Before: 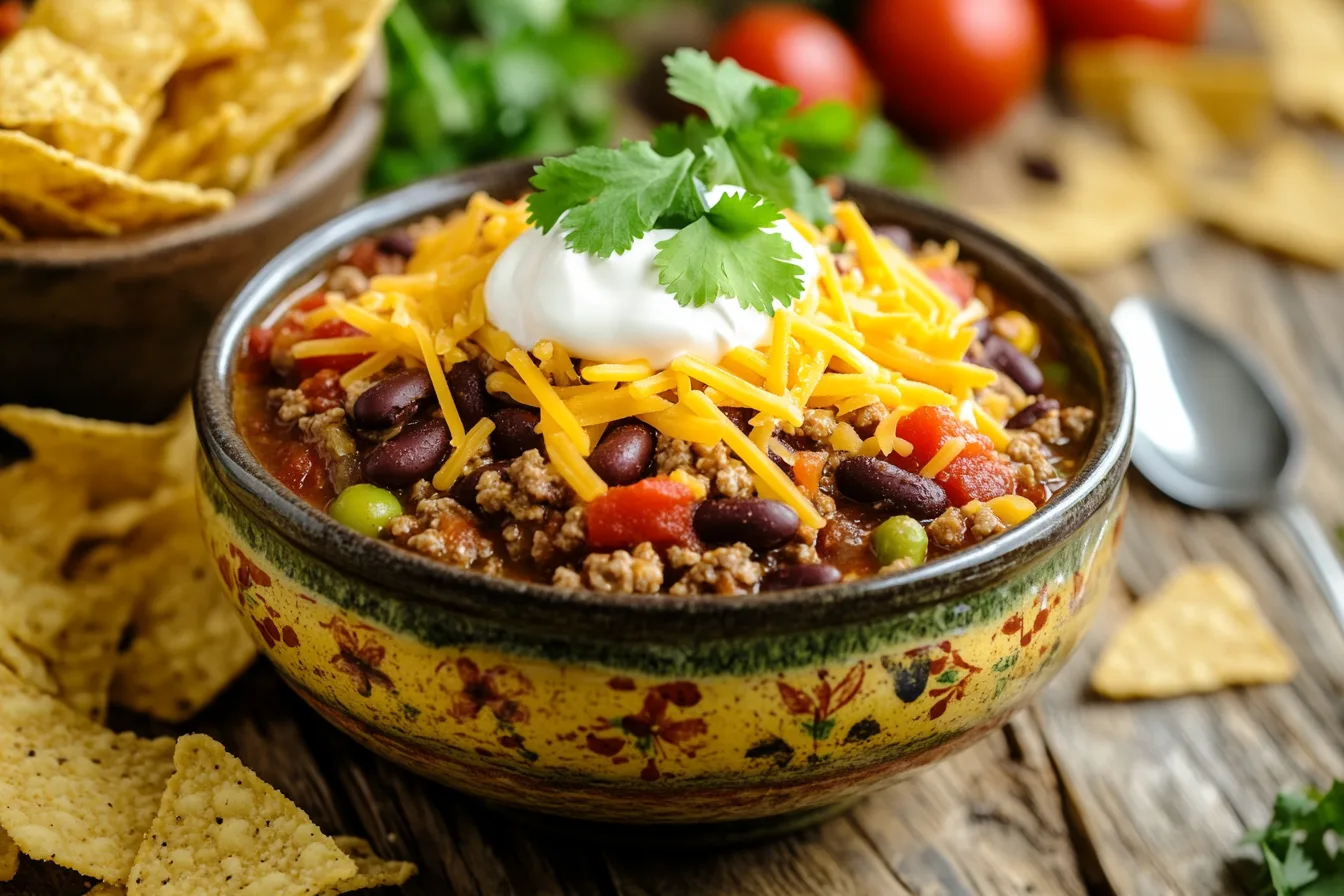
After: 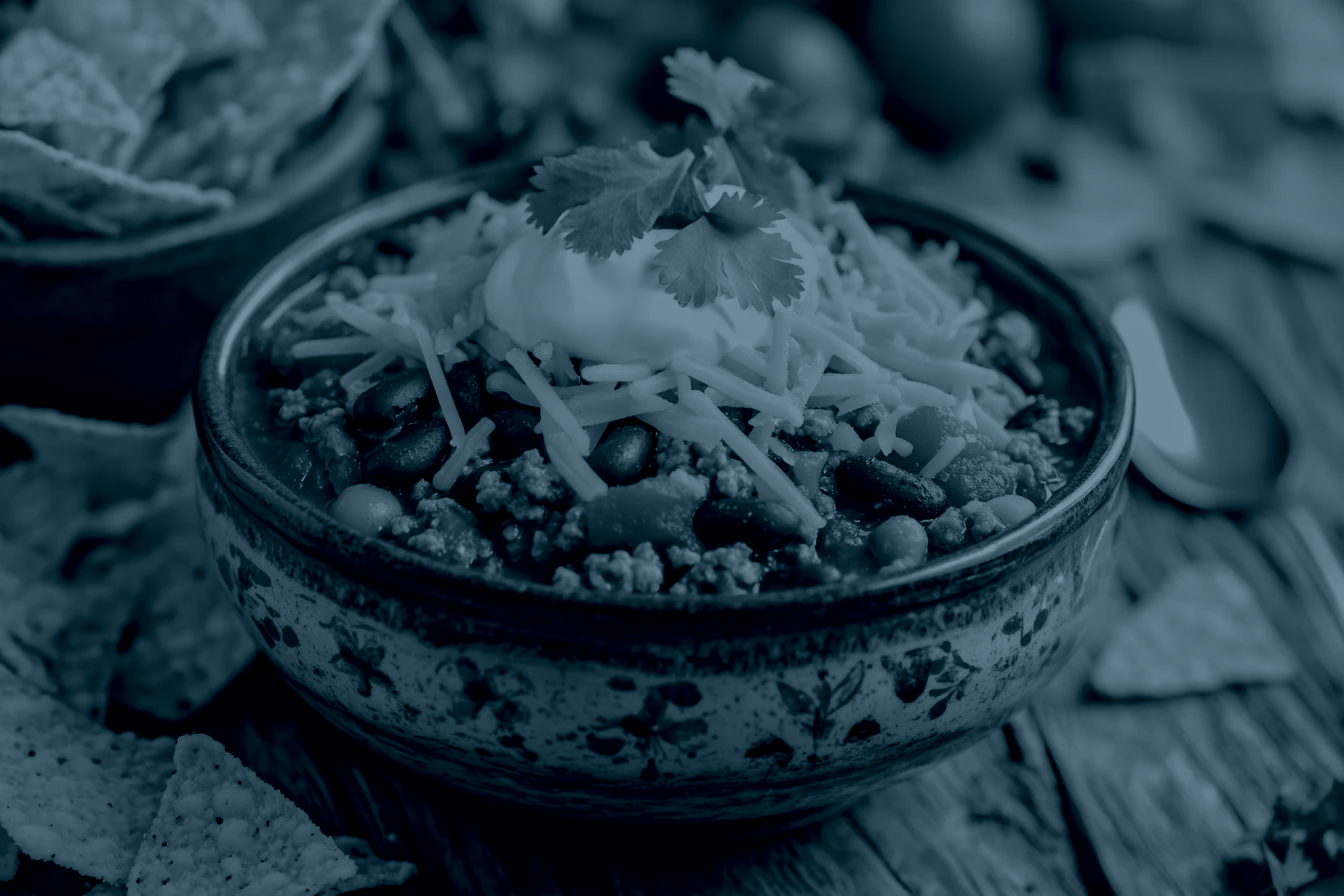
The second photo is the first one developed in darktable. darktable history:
colorize: hue 194.4°, saturation 29%, source mix 61.75%, lightness 3.98%, version 1
contrast equalizer: y [[0.5, 0.5, 0.544, 0.569, 0.5, 0.5], [0.5 ×6], [0.5 ×6], [0 ×6], [0 ×6]]
